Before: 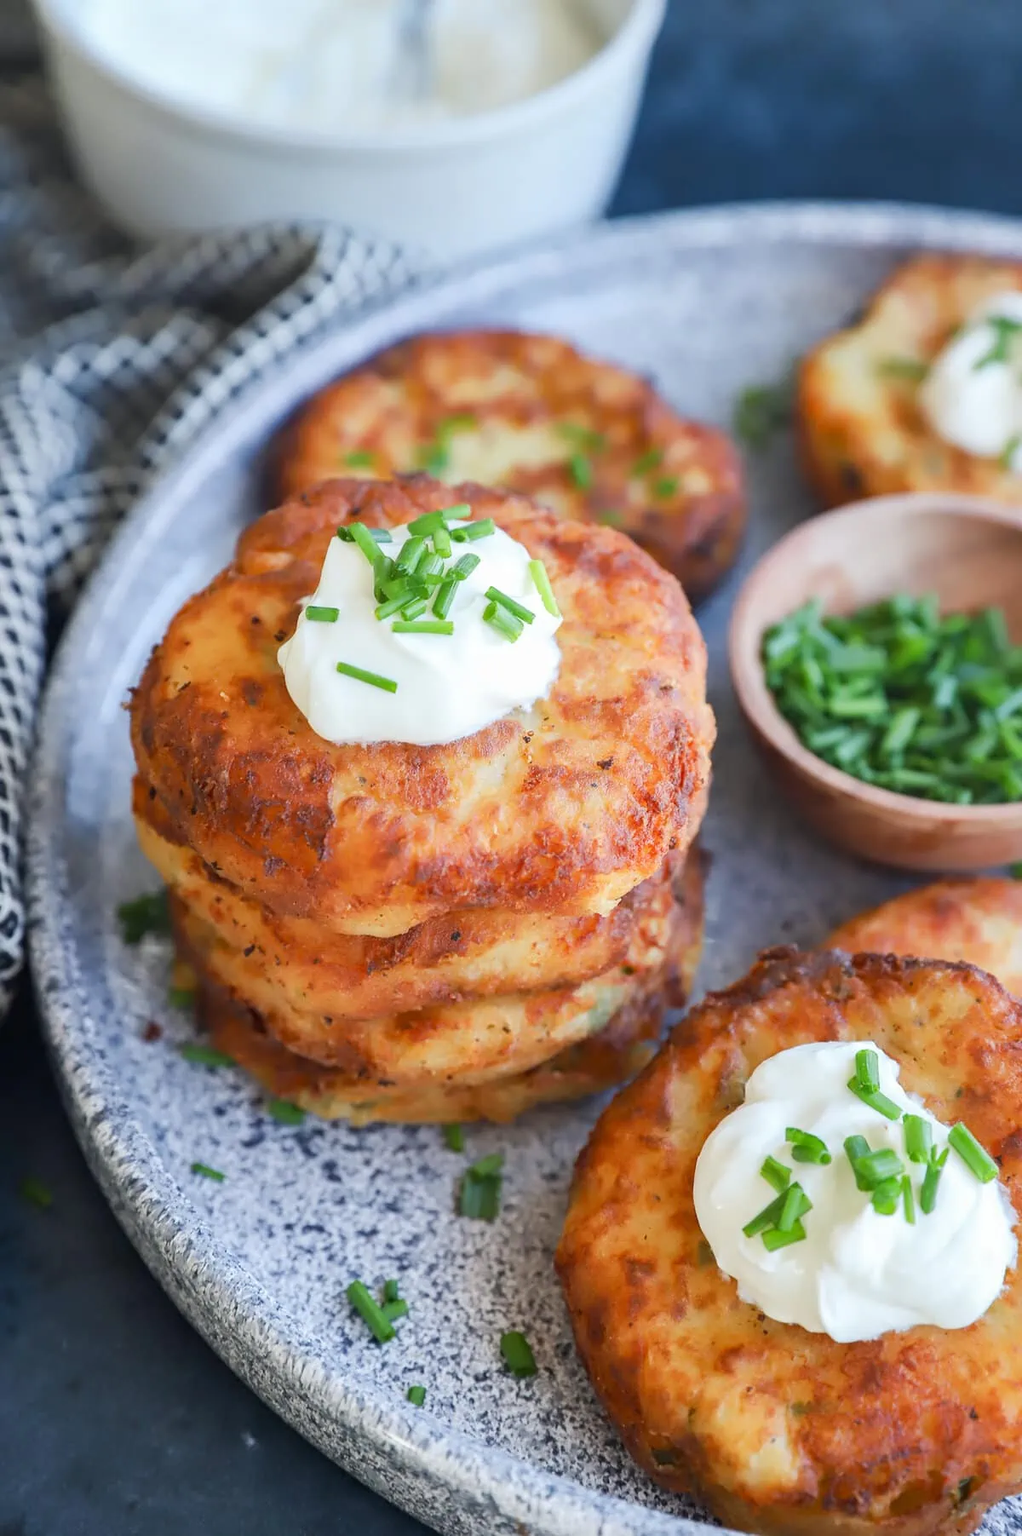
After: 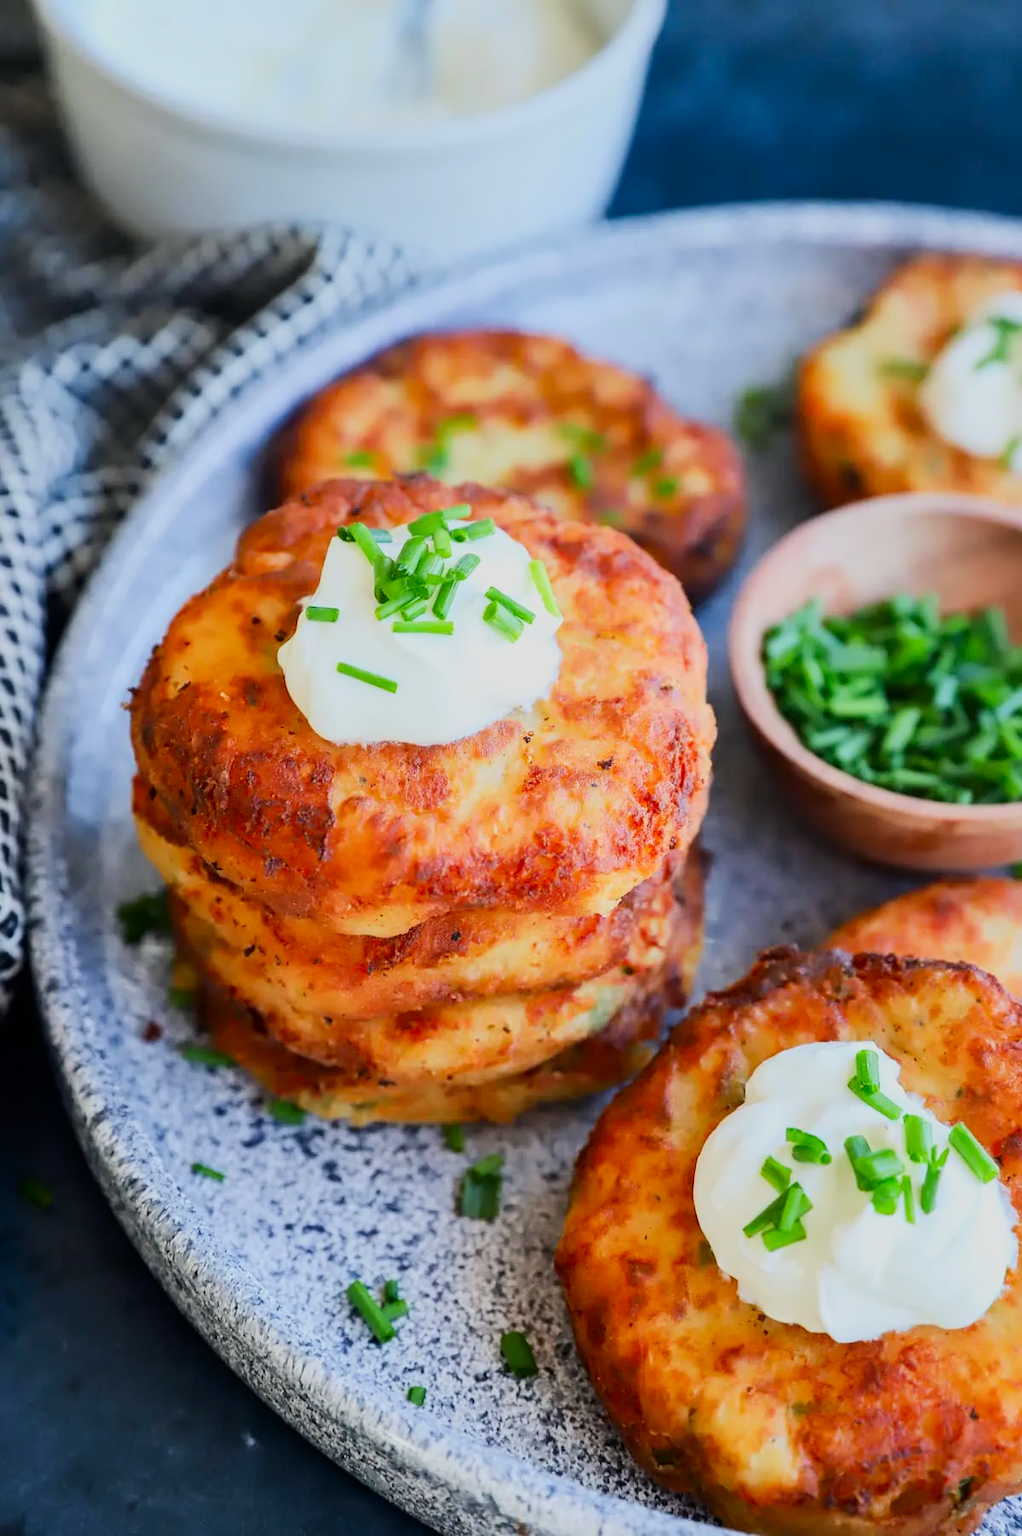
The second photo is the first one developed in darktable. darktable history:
contrast brightness saturation: contrast 0.18, saturation 0.3
filmic rgb: black relative exposure -7.65 EV, white relative exposure 4.56 EV, hardness 3.61, color science v6 (2022)
